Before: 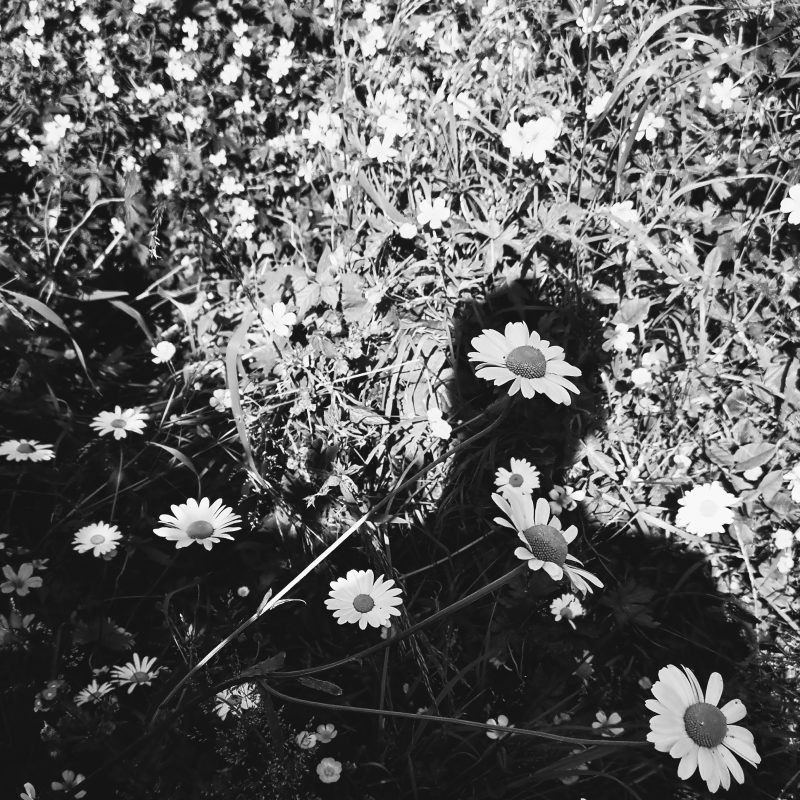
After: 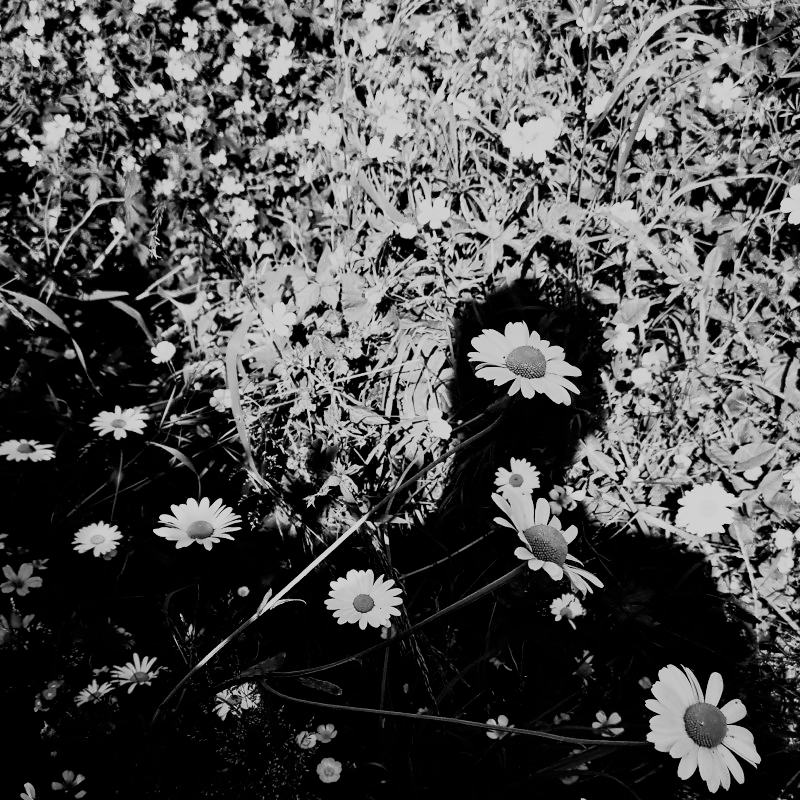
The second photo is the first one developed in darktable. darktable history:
color zones: curves: ch0 [(0, 0.5) (0.125, 0.4) (0.25, 0.5) (0.375, 0.4) (0.5, 0.4) (0.625, 0.35) (0.75, 0.35) (0.875, 0.5)]; ch1 [(0, 0.35) (0.125, 0.45) (0.25, 0.35) (0.375, 0.35) (0.5, 0.35) (0.625, 0.35) (0.75, 0.45) (0.875, 0.35)]; ch2 [(0, 0.6) (0.125, 0.5) (0.25, 0.5) (0.375, 0.6) (0.5, 0.6) (0.625, 0.5) (0.75, 0.5) (0.875, 0.5)]
filmic rgb: black relative exposure -4.27 EV, white relative exposure 4.56 EV, hardness 2.38, contrast 1.055
